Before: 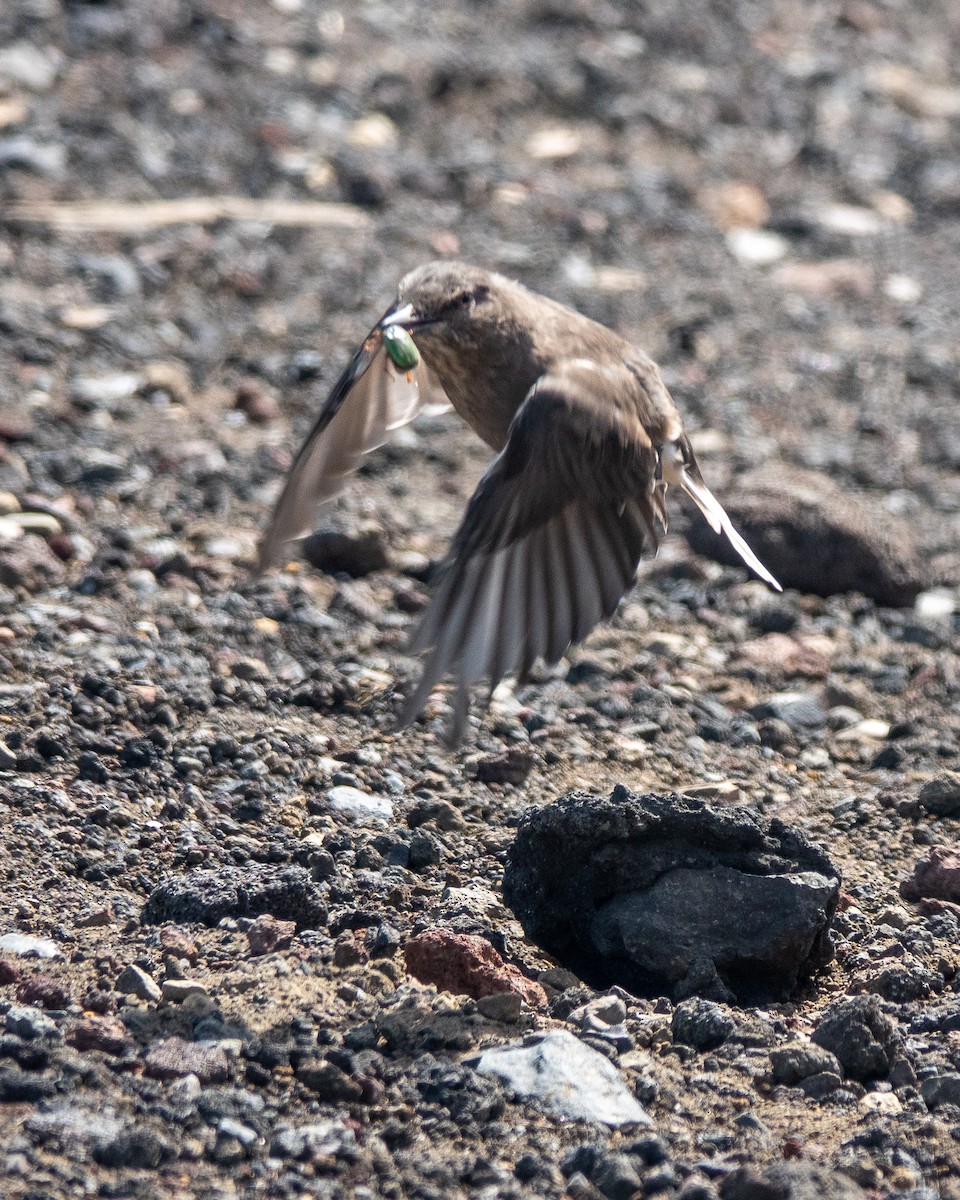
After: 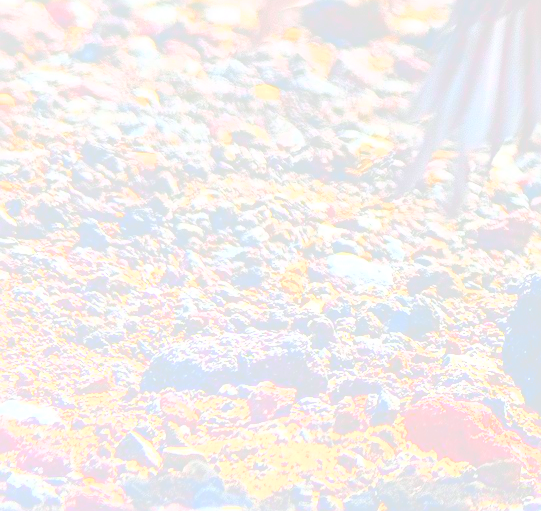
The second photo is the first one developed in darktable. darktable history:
sharpen: radius 2.543, amount 0.636
contrast brightness saturation: contrast 0.19, brightness -0.11, saturation 0.21
crop: top 44.483%, right 43.593%, bottom 12.892%
bloom: size 85%, threshold 5%, strength 85%
tone curve: curves: ch0 [(0, 0) (0.105, 0.068) (0.195, 0.162) (0.283, 0.283) (0.384, 0.404) (0.485, 0.531) (0.638, 0.681) (0.795, 0.879) (1, 0.977)]; ch1 [(0, 0) (0.161, 0.092) (0.35, 0.33) (0.379, 0.401) (0.456, 0.469) (0.504, 0.5) (0.512, 0.514) (0.58, 0.597) (0.635, 0.646) (1, 1)]; ch2 [(0, 0) (0.371, 0.362) (0.437, 0.437) (0.5, 0.5) (0.53, 0.523) (0.56, 0.58) (0.622, 0.606) (1, 1)], color space Lab, independent channels, preserve colors none
tone equalizer: -8 EV -0.417 EV, -7 EV -0.389 EV, -6 EV -0.333 EV, -5 EV -0.222 EV, -3 EV 0.222 EV, -2 EV 0.333 EV, -1 EV 0.389 EV, +0 EV 0.417 EV, edges refinement/feathering 500, mask exposure compensation -1.57 EV, preserve details no
exposure: exposure 0.3 EV, compensate highlight preservation false
